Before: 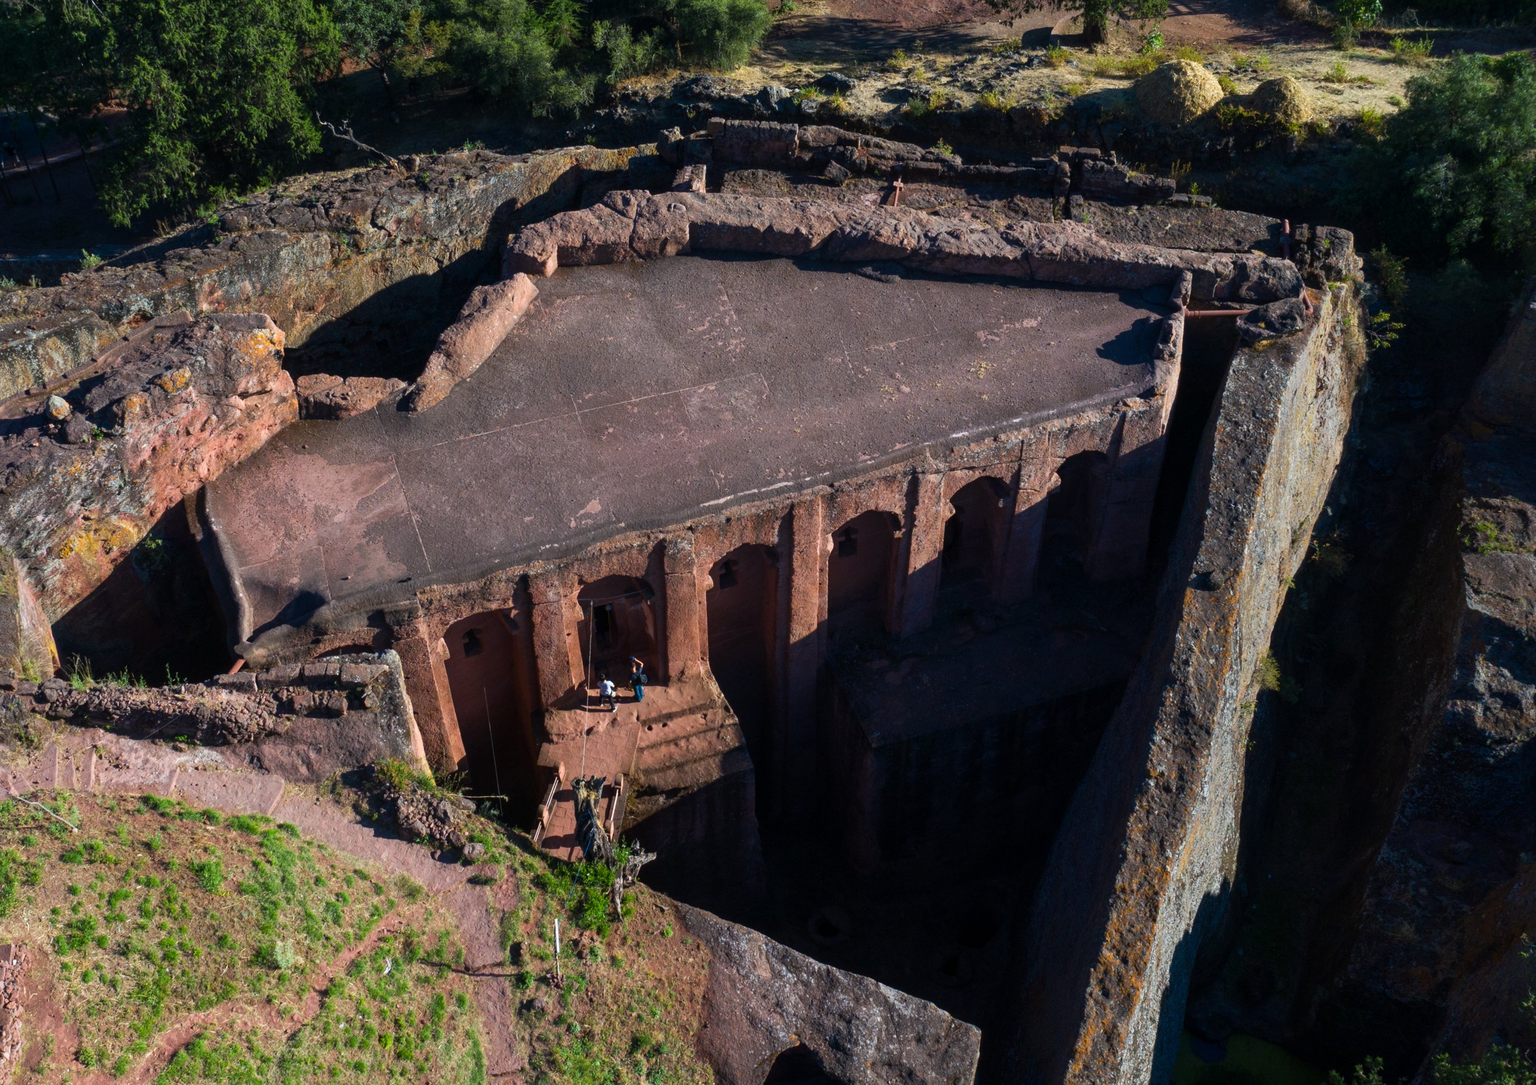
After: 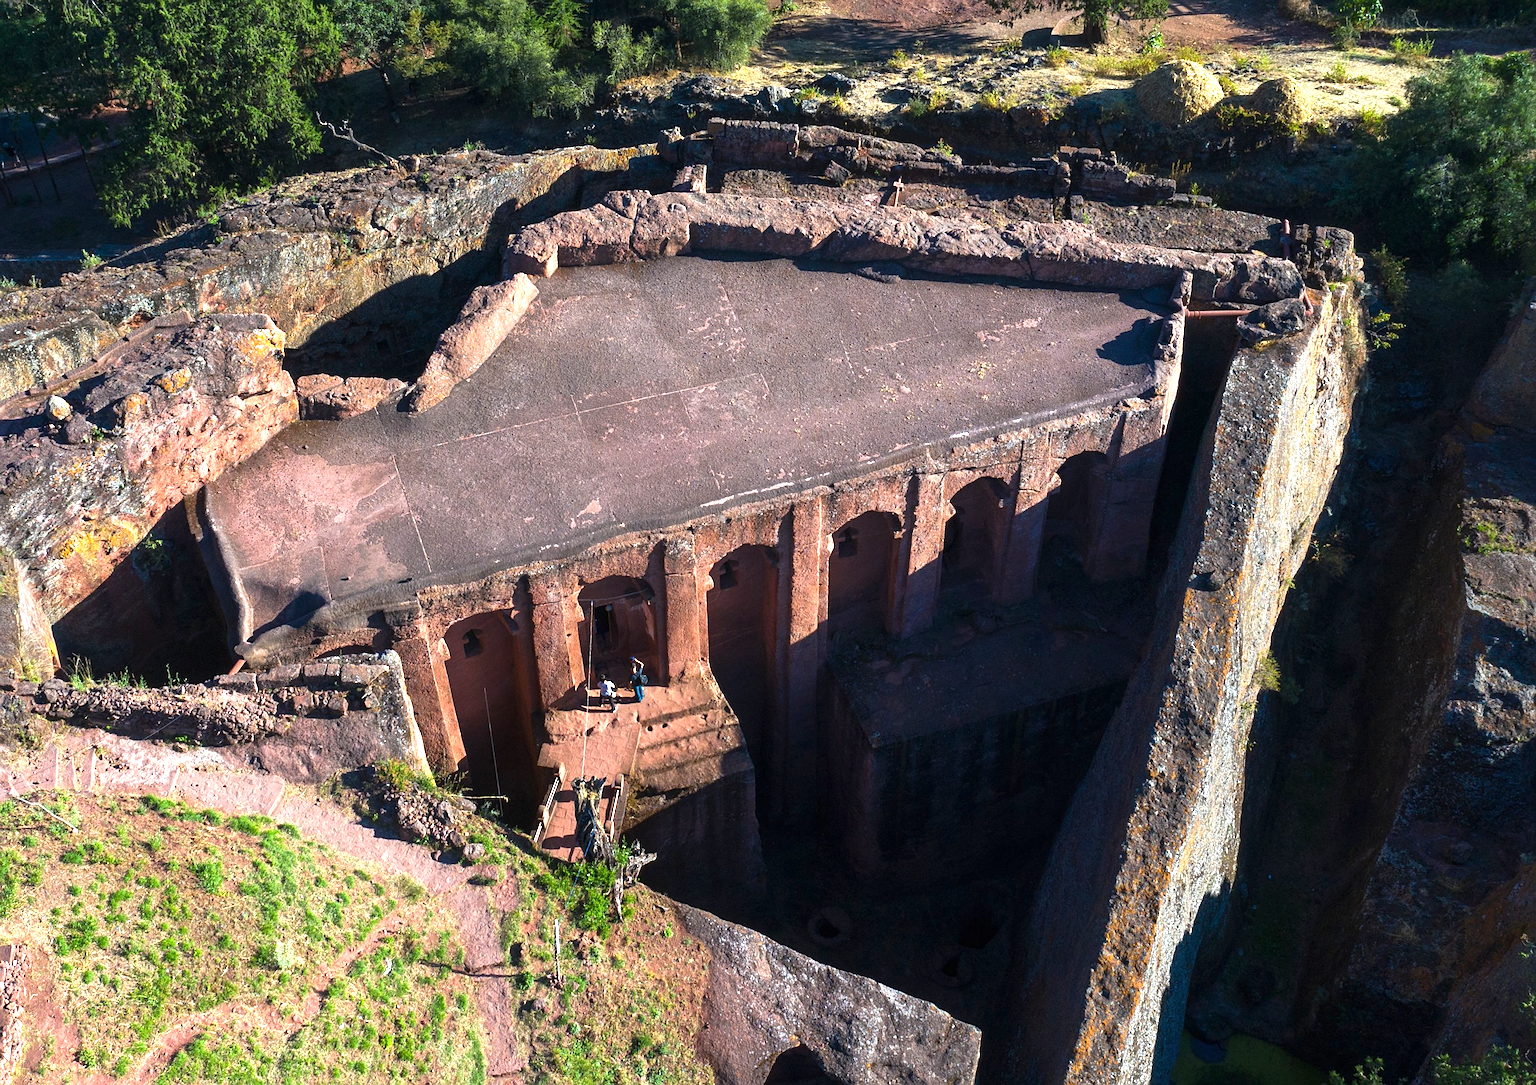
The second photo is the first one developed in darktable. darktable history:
sharpen: on, module defaults
exposure: black level correction 0, exposure 1.125 EV, compensate exposure bias true, compensate highlight preservation false
